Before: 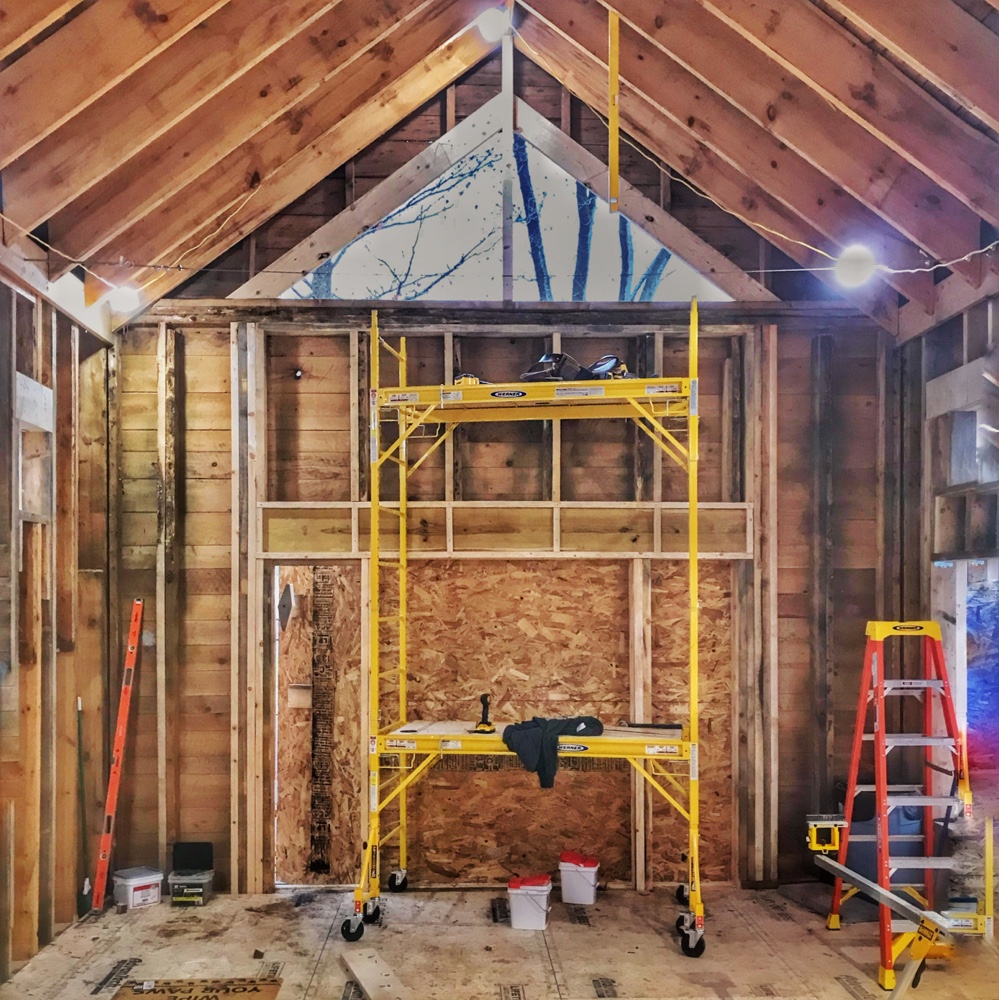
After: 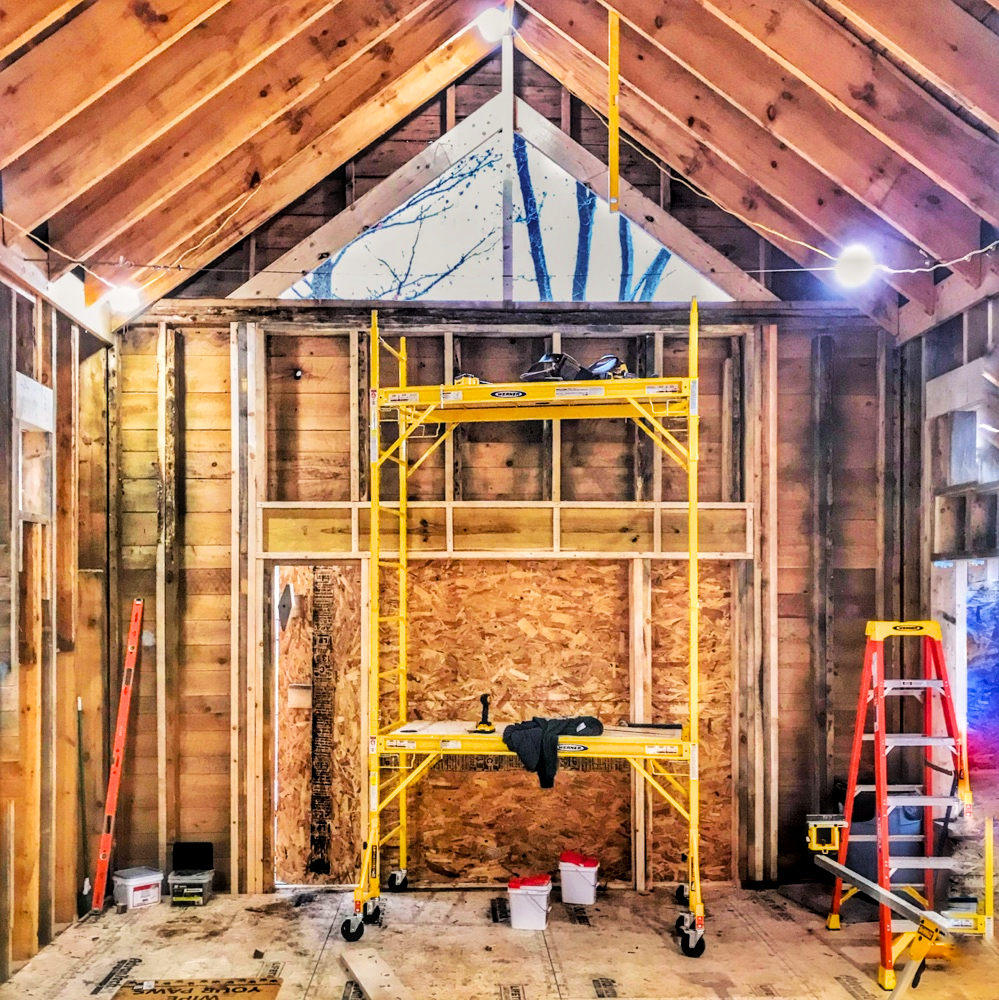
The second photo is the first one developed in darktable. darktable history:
color balance rgb: perceptual saturation grading › global saturation 20%, global vibrance 10%
filmic rgb: black relative exposure -5 EV, white relative exposure 3.5 EV, hardness 3.19, contrast 1.3
local contrast: on, module defaults
exposure "scene-referred default": black level correction 0, exposure 0.7 EV, compensate exposure bias true, compensate highlight preservation false
